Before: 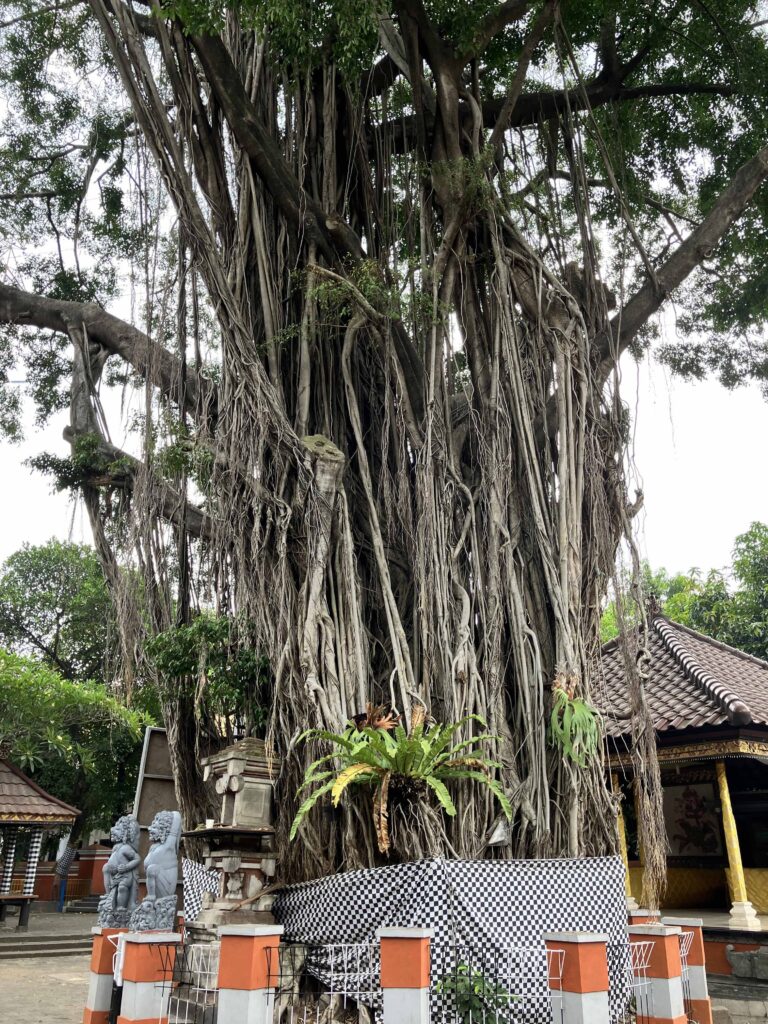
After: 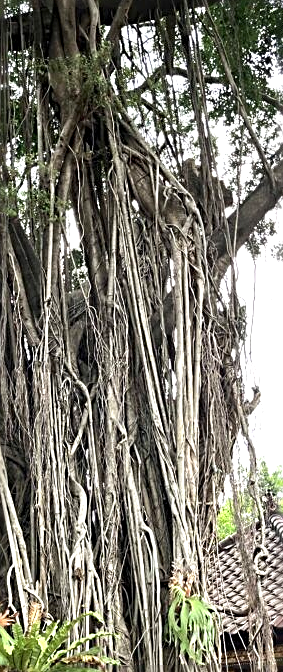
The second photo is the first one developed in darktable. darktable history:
sharpen: radius 2.584, amount 0.688
crop and rotate: left 49.936%, top 10.094%, right 13.136%, bottom 24.256%
exposure: black level correction 0, exposure 0.7 EV, compensate exposure bias true, compensate highlight preservation false
